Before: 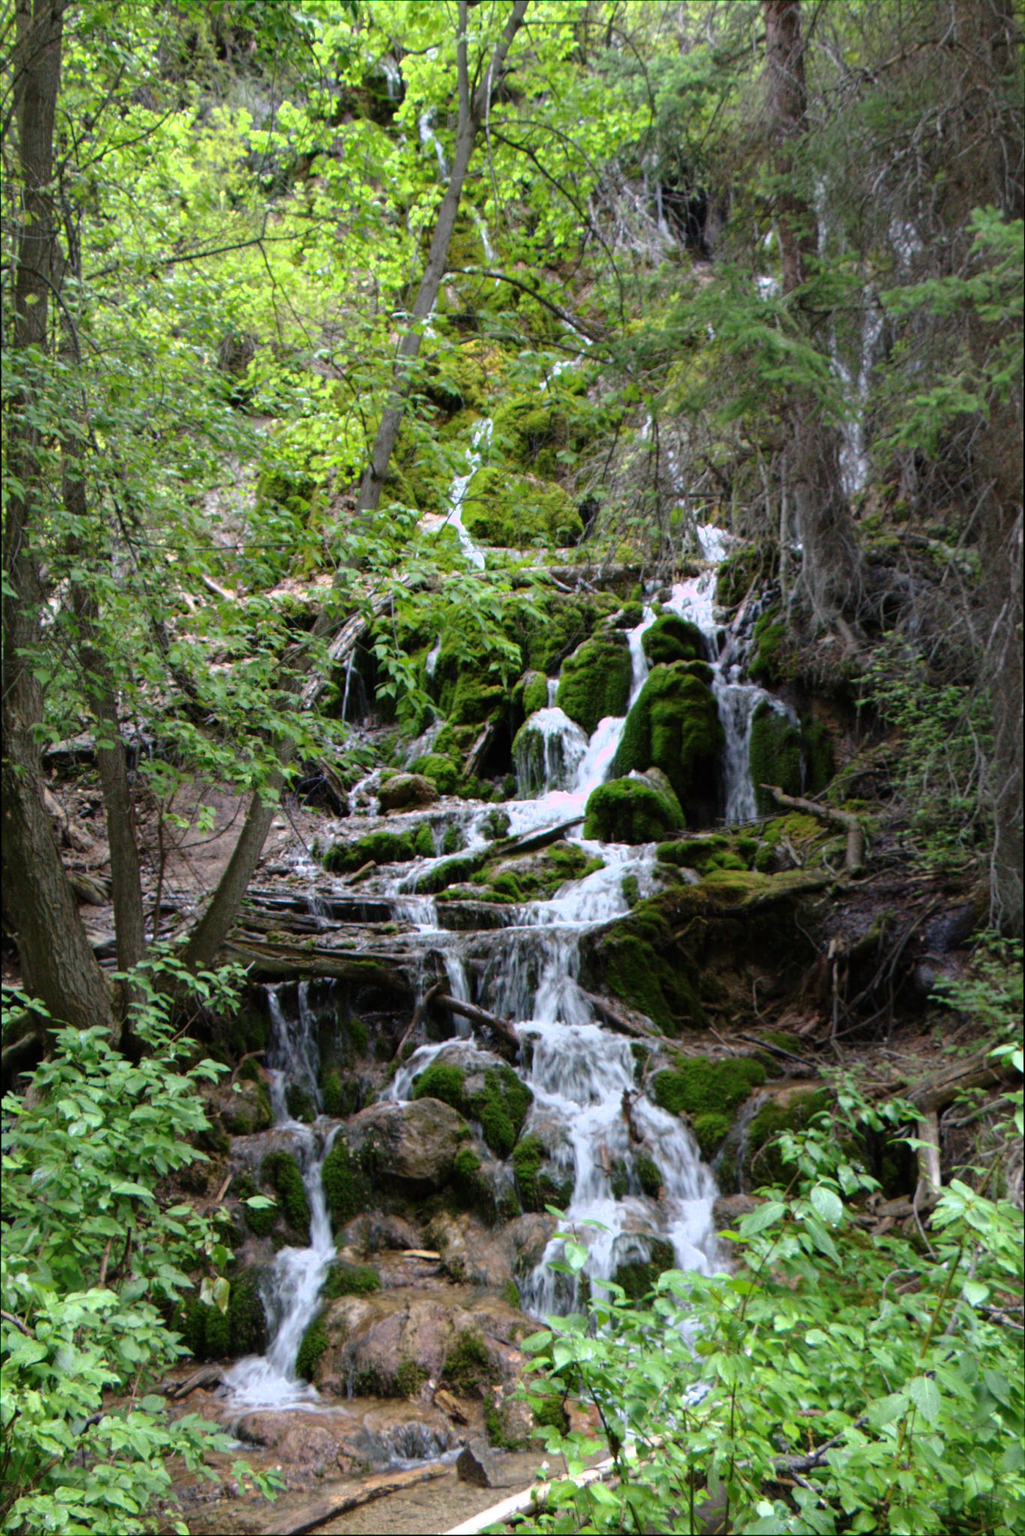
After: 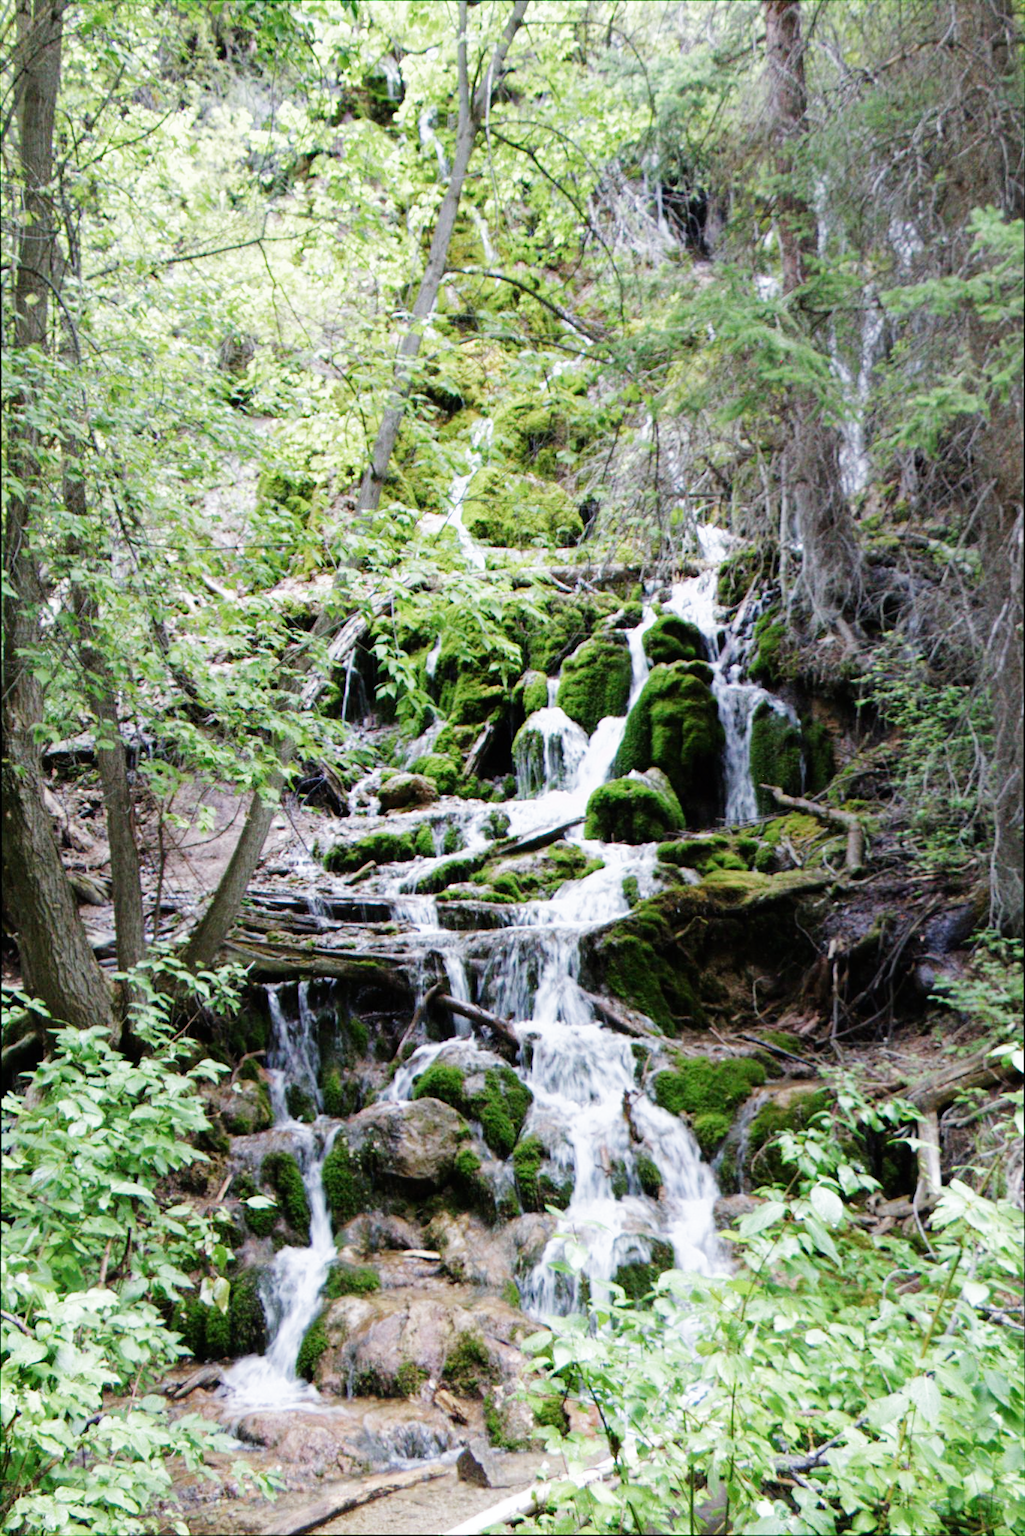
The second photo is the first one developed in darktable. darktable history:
exposure: black level correction 0, exposure 0.949 EV, compensate exposure bias true, compensate highlight preservation false
filmic rgb: black relative exposure -16 EV, white relative exposure 4.91 EV, hardness 6.25, add noise in highlights 0.001, preserve chrominance no, color science v3 (2019), use custom middle-gray values true, contrast in highlights soft
color calibration: illuminant as shot in camera, x 0.358, y 0.373, temperature 4628.91 K
tone equalizer: -8 EV -0.419 EV, -7 EV -0.385 EV, -6 EV -0.373 EV, -5 EV -0.241 EV, -3 EV 0.218 EV, -2 EV 0.331 EV, -1 EV 0.373 EV, +0 EV 0.44 EV
